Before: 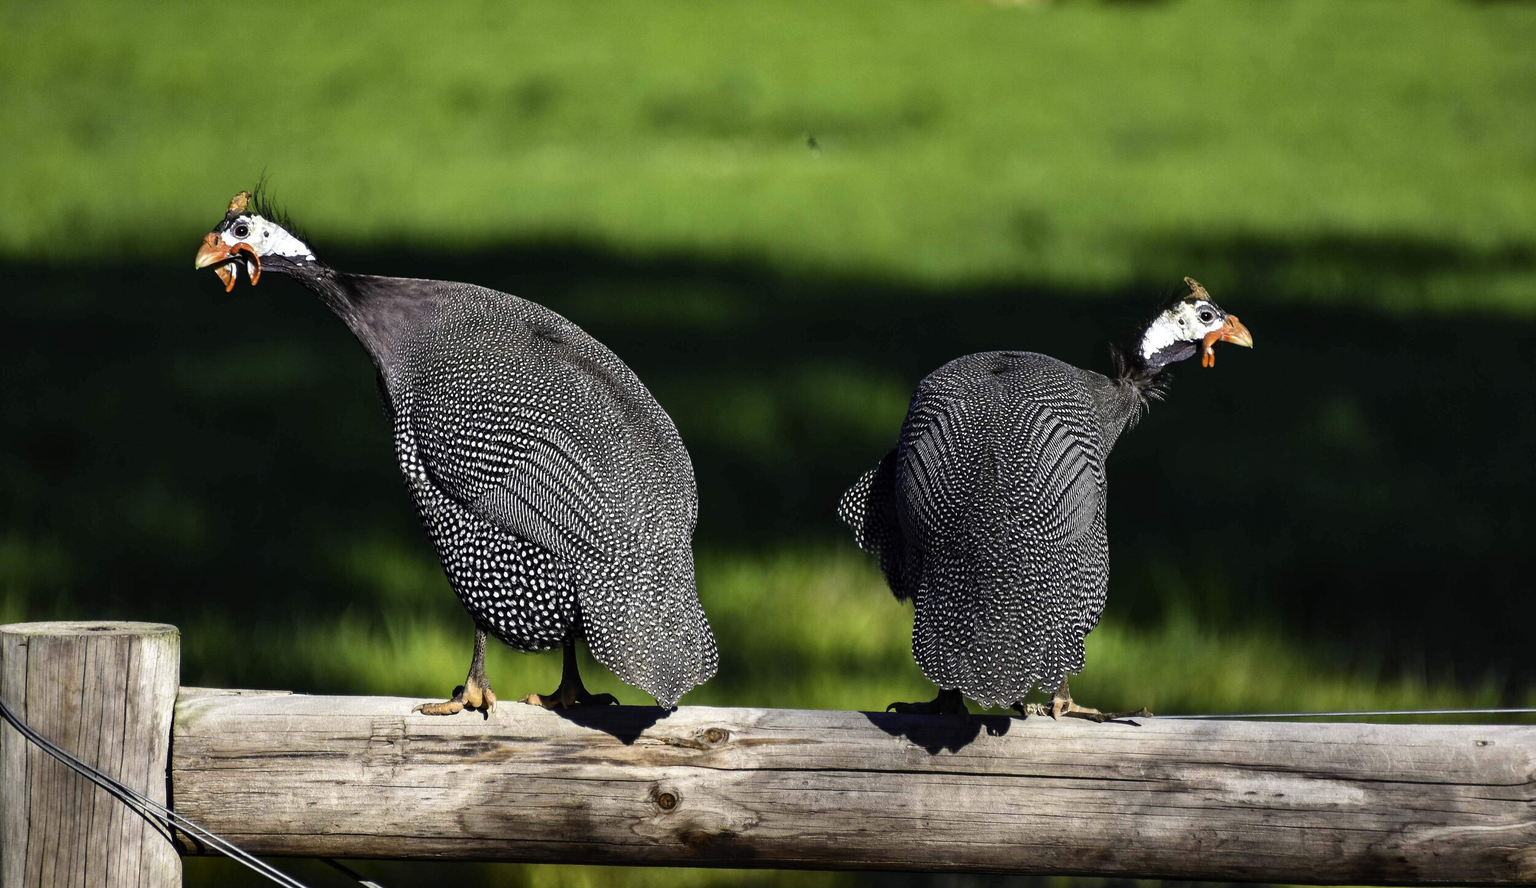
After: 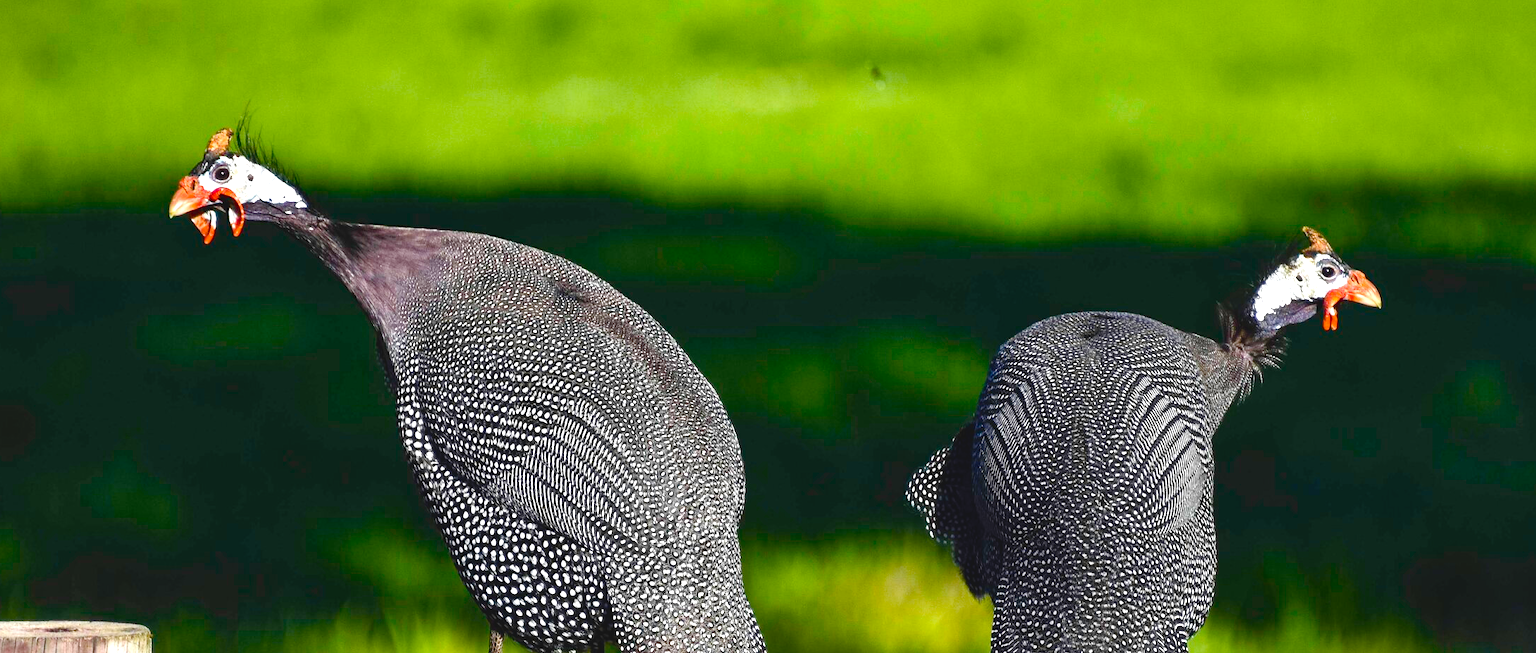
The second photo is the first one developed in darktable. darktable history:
color balance rgb: global offset › luminance 0.678%, perceptual saturation grading › global saturation 20%, perceptual saturation grading › highlights -25.83%, perceptual saturation grading › shadows 49.321%, perceptual brilliance grading › global brilliance 11.94%, global vibrance 15.272%
crop: left 3.145%, top 8.93%, right 9.607%, bottom 26.801%
